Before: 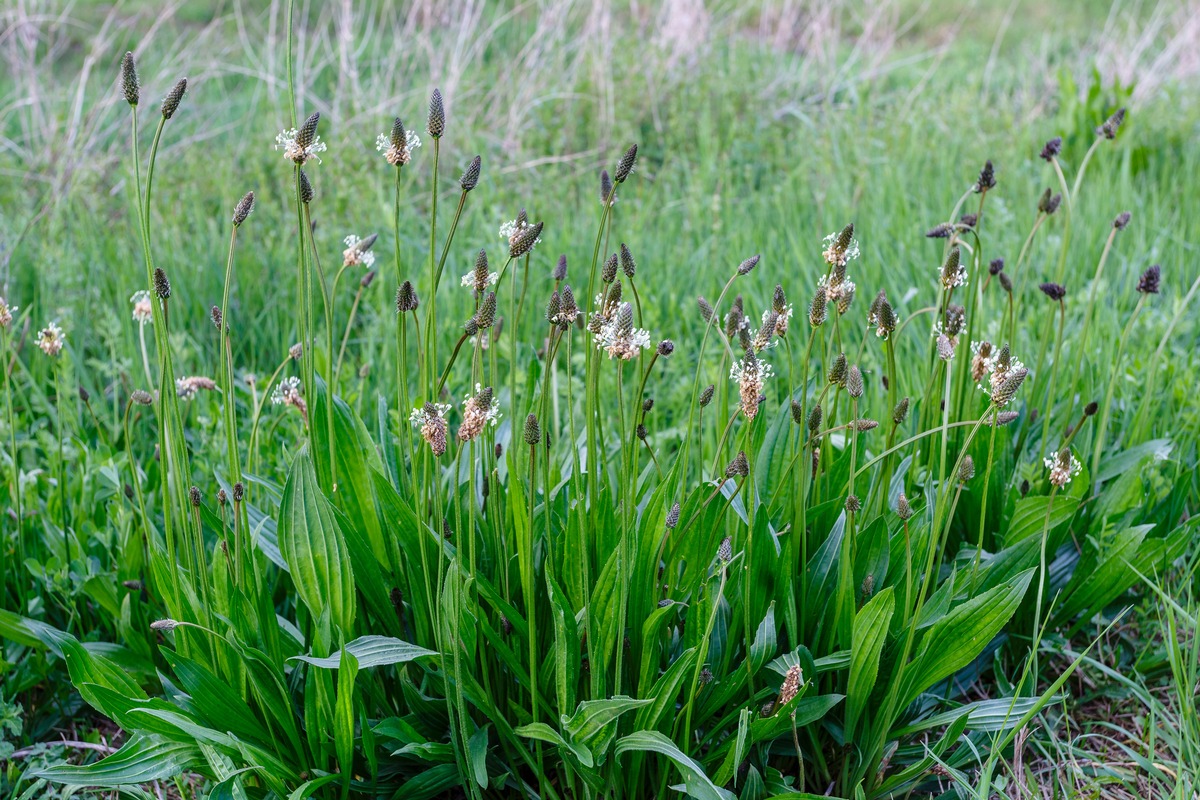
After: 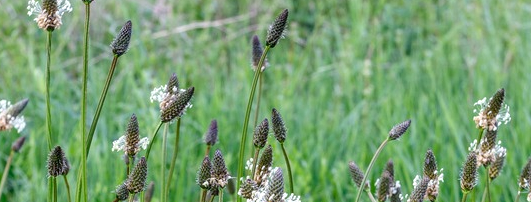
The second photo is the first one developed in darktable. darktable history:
crop: left 29.085%, top 16.879%, right 26.605%, bottom 57.757%
local contrast: on, module defaults
